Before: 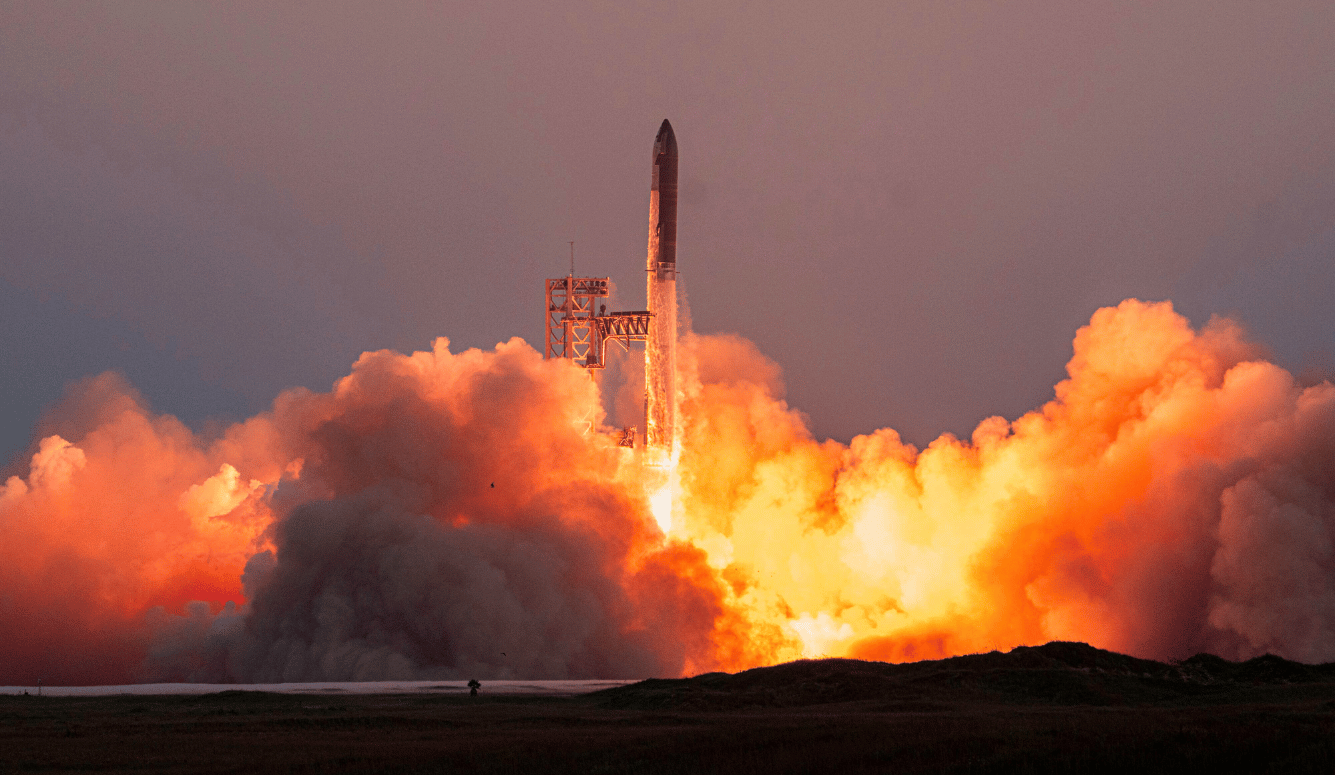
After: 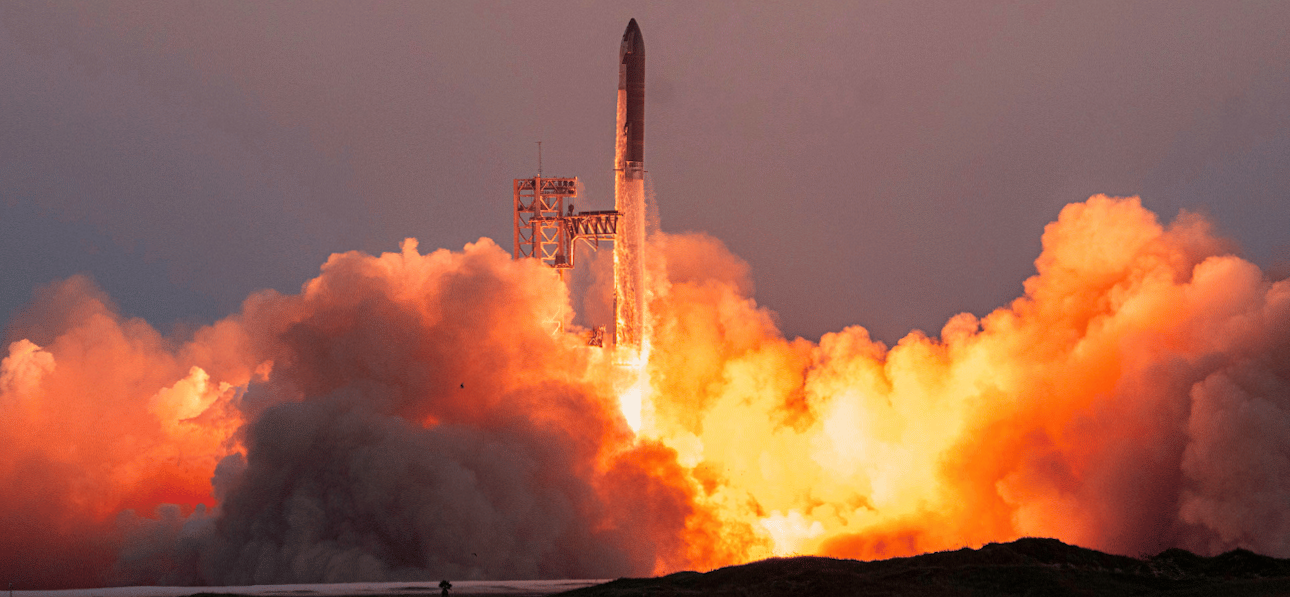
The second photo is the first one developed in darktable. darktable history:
rotate and perspective: rotation -0.45°, automatic cropping original format, crop left 0.008, crop right 0.992, crop top 0.012, crop bottom 0.988
crop and rotate: left 1.814%, top 12.818%, right 0.25%, bottom 9.225%
